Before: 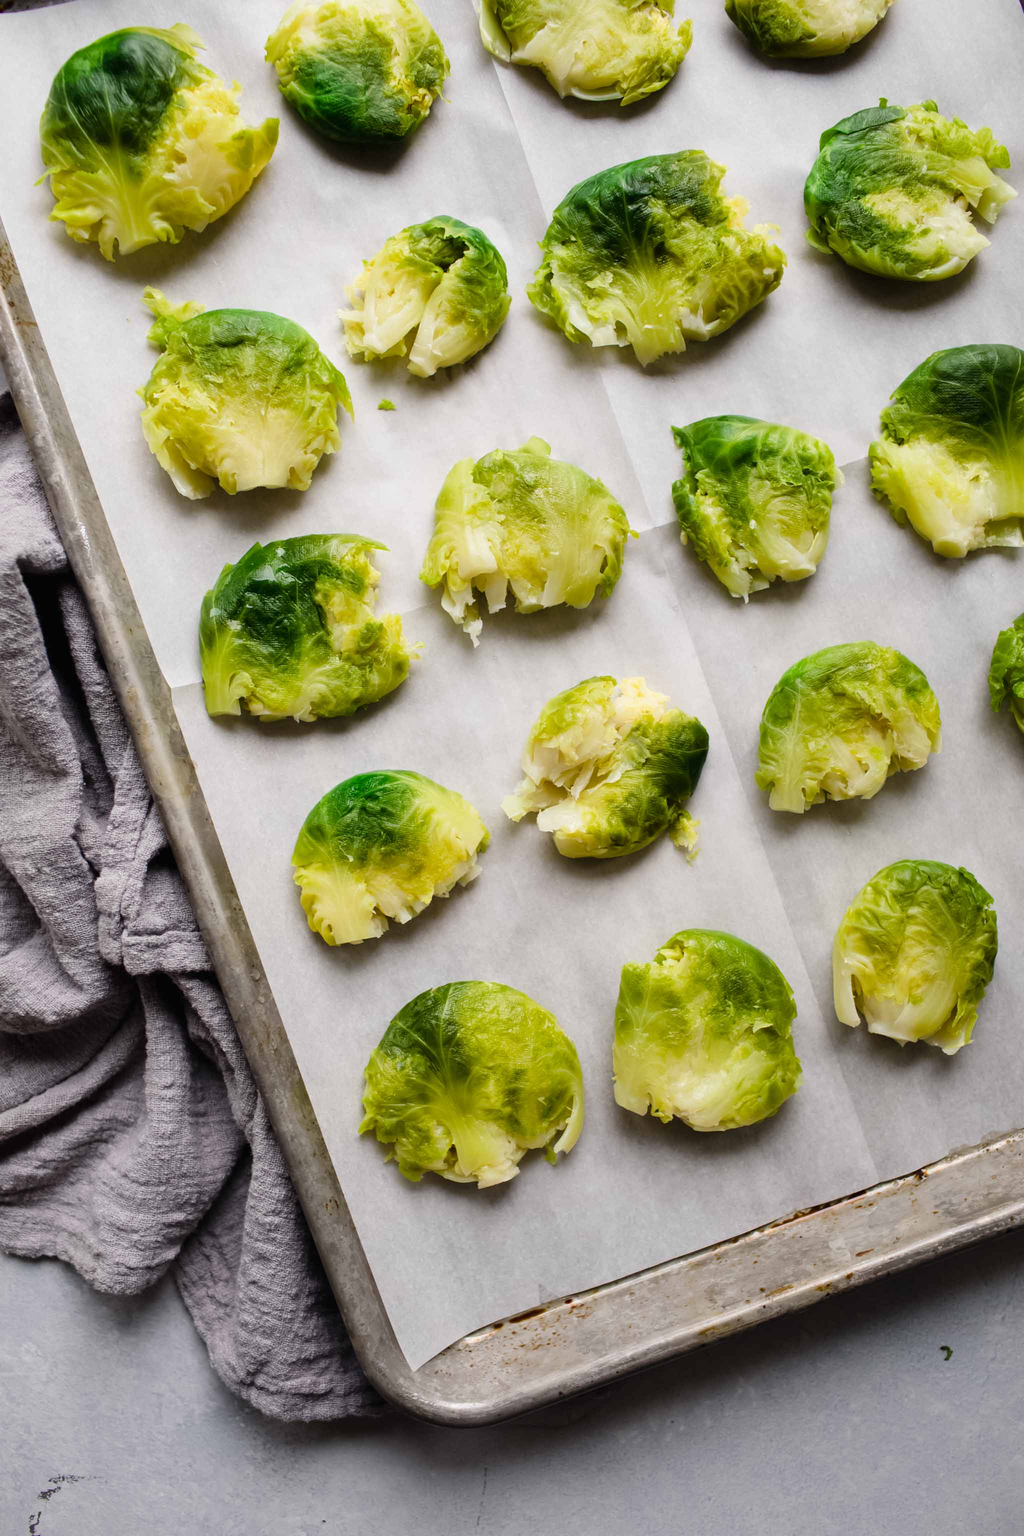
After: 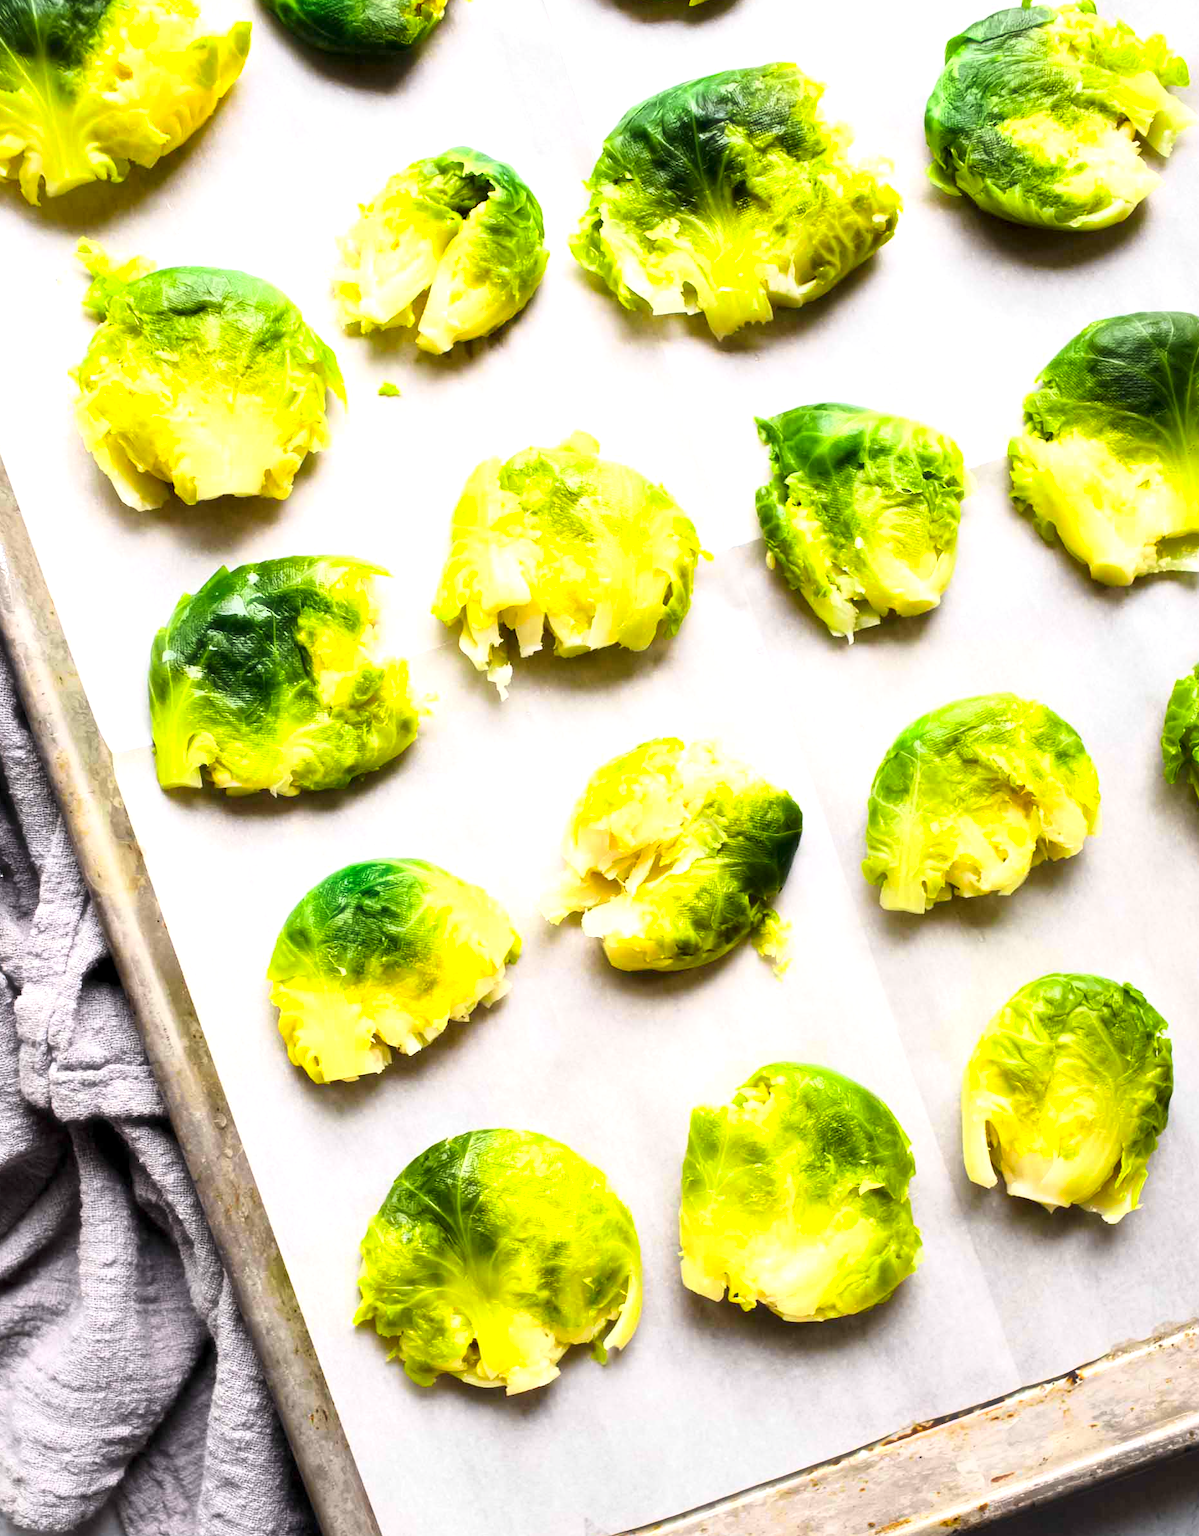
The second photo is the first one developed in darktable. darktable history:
exposure: black level correction 0, exposure 0.7 EV, compensate exposure bias true, compensate highlight preservation false
base curve: curves: ch0 [(0, 0) (0.666, 0.806) (1, 1)]
contrast equalizer: octaves 7, y [[0.6 ×6], [0.55 ×6], [0 ×6], [0 ×6], [0 ×6]], mix 0.2
crop: left 8.155%, top 6.611%, bottom 15.385%
white balance: emerald 1
color zones: curves: ch0 [(0.224, 0.526) (0.75, 0.5)]; ch1 [(0.055, 0.526) (0.224, 0.761) (0.377, 0.526) (0.75, 0.5)]
haze removal: strength -0.1, adaptive false
